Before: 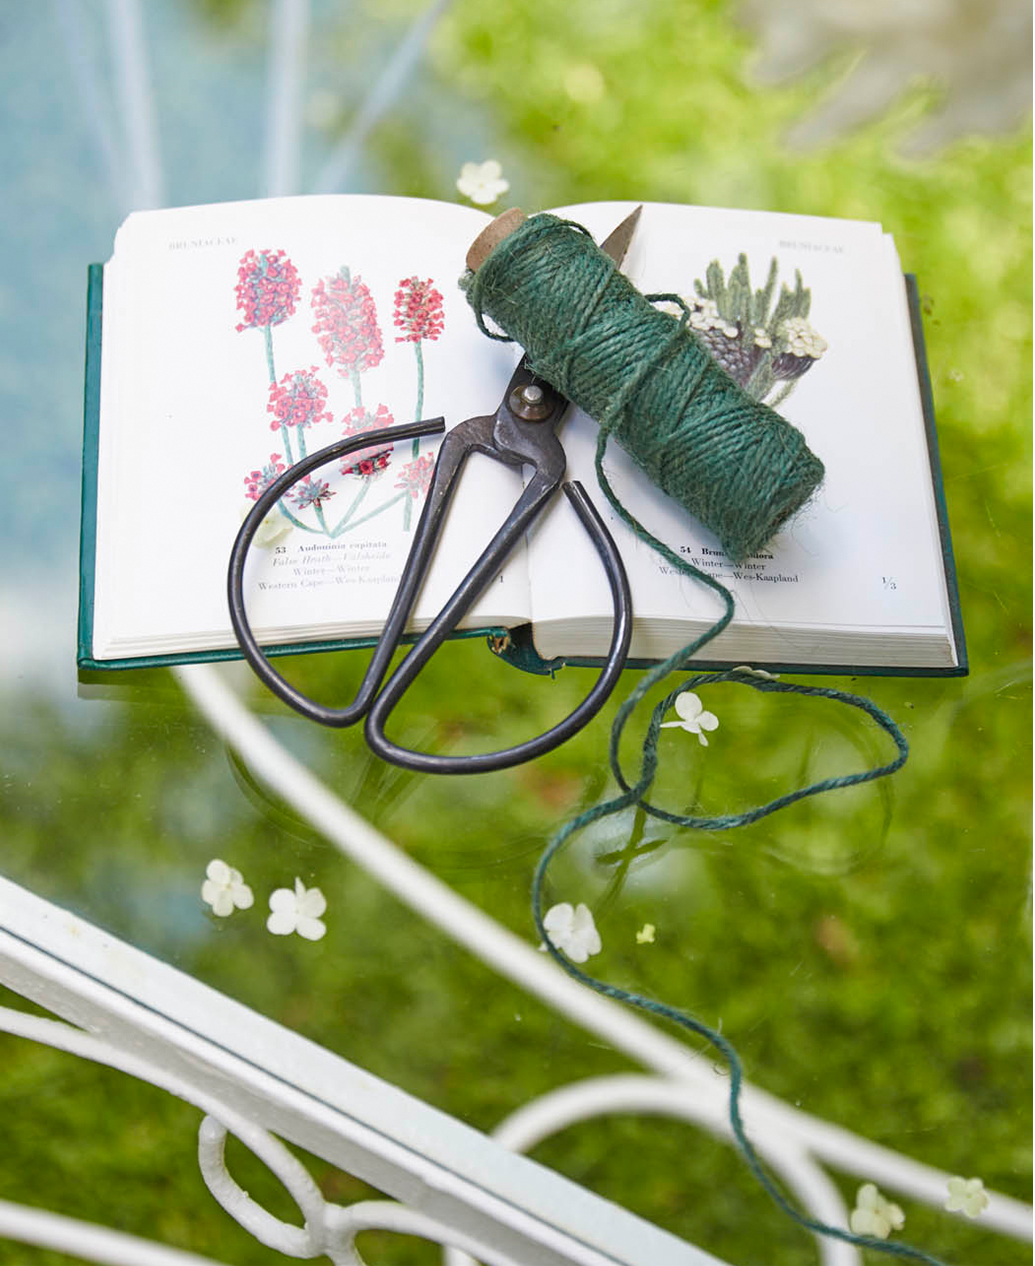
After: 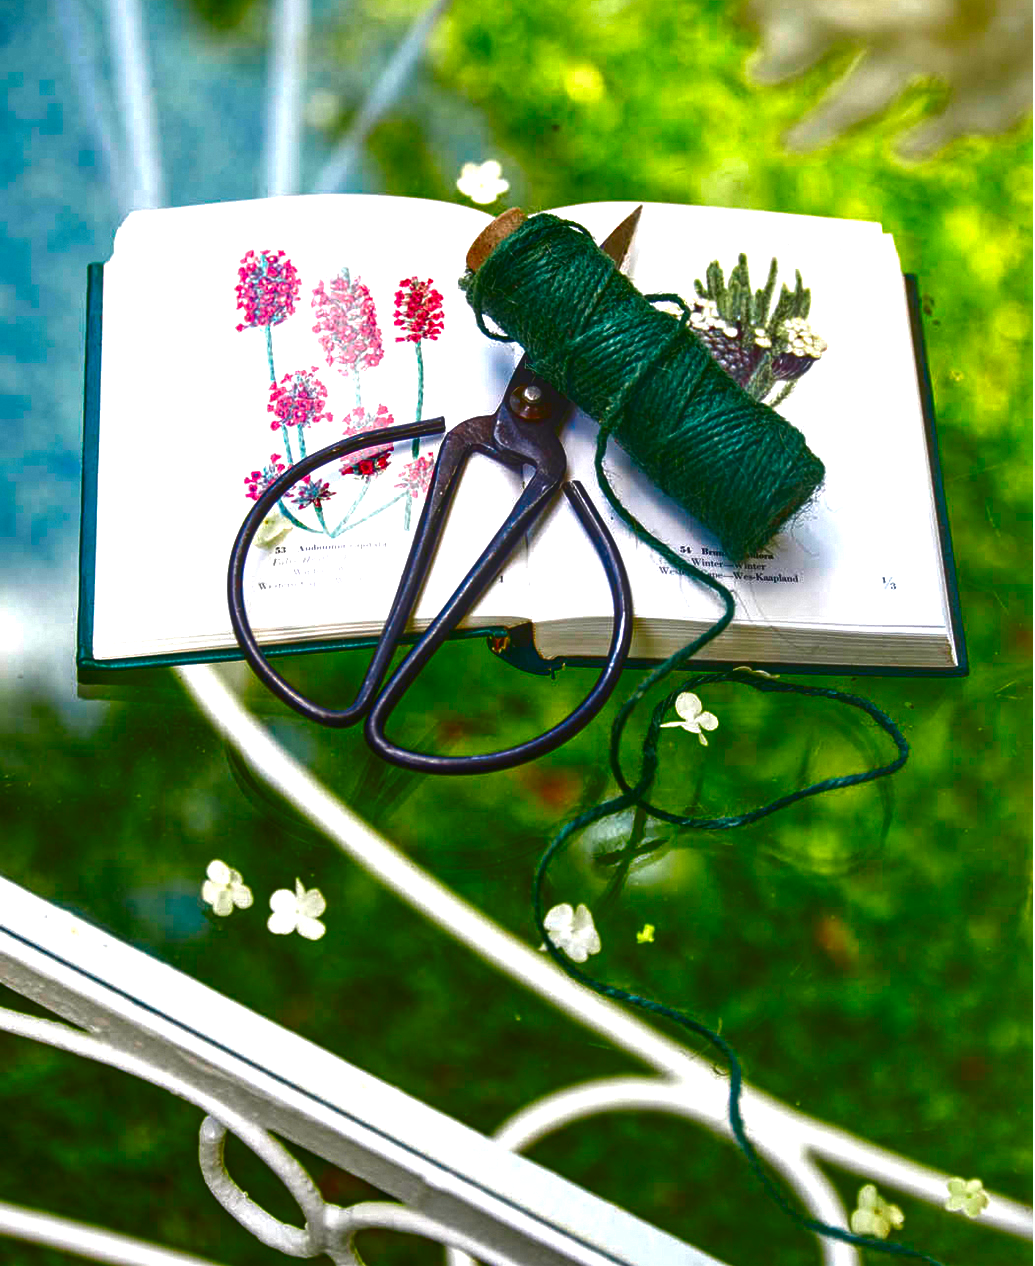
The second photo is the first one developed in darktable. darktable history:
white balance: emerald 1
local contrast: on, module defaults
contrast brightness saturation: brightness -1, saturation 1
exposure: black level correction 0.001, exposure 0.5 EV, compensate exposure bias true, compensate highlight preservation false
